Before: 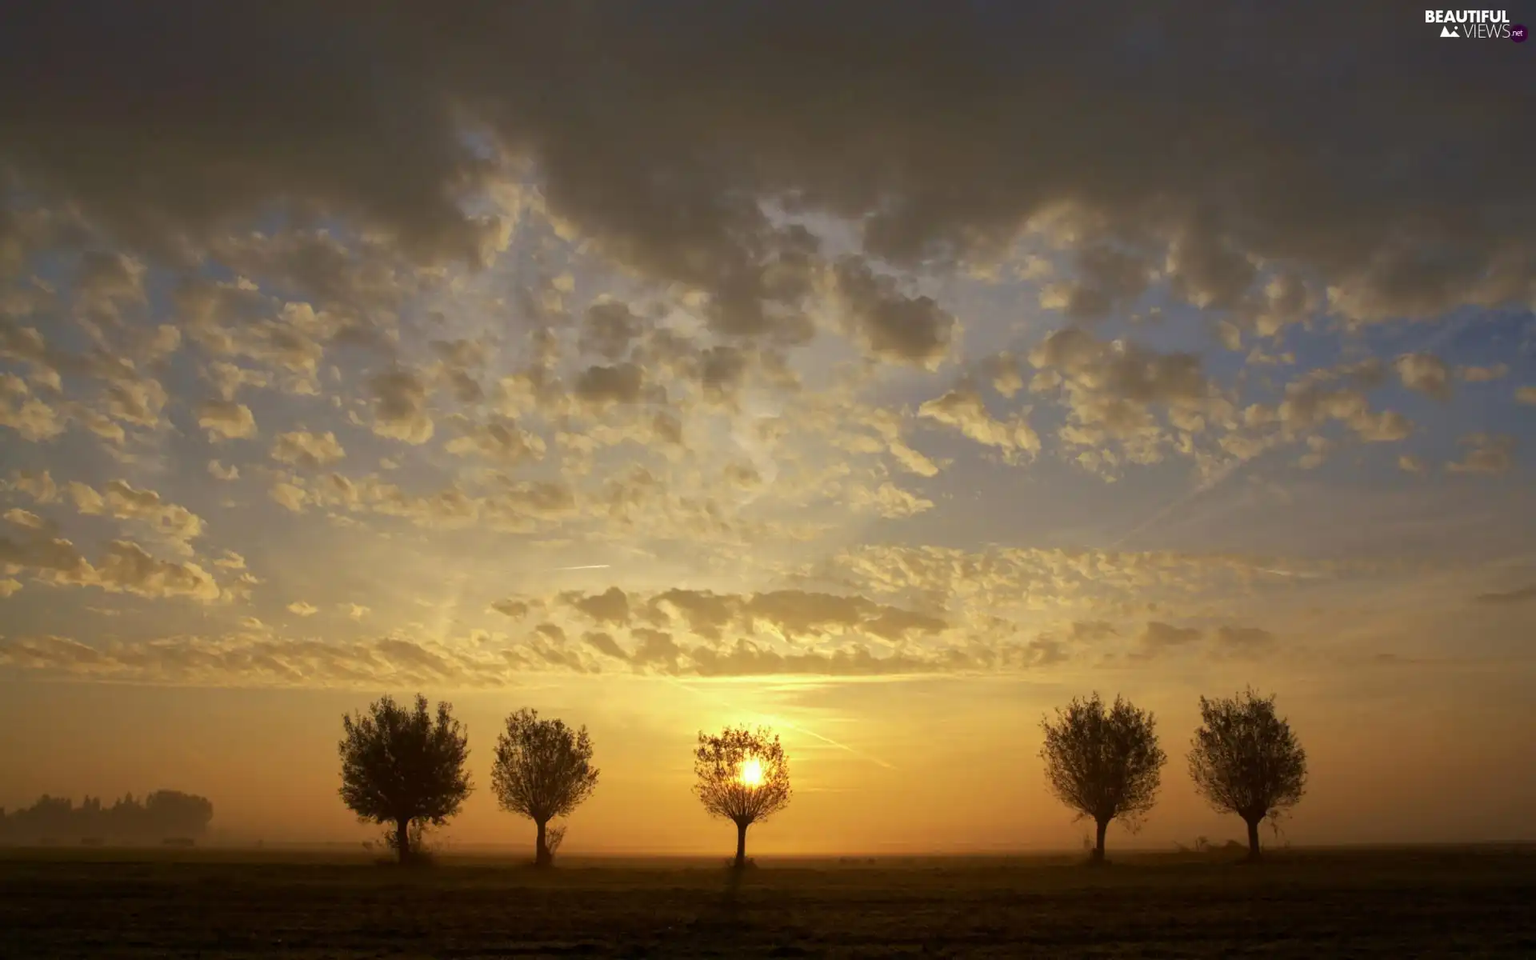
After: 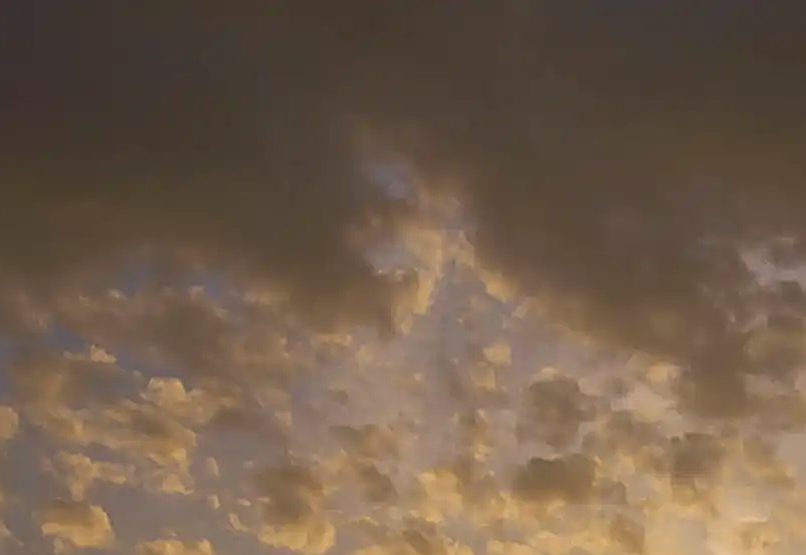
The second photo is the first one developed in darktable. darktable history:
crop and rotate: left 10.817%, top 0.062%, right 47.194%, bottom 53.626%
color correction: highlights a* 7.34, highlights b* 4.37
sharpen: radius 2.531, amount 0.628
